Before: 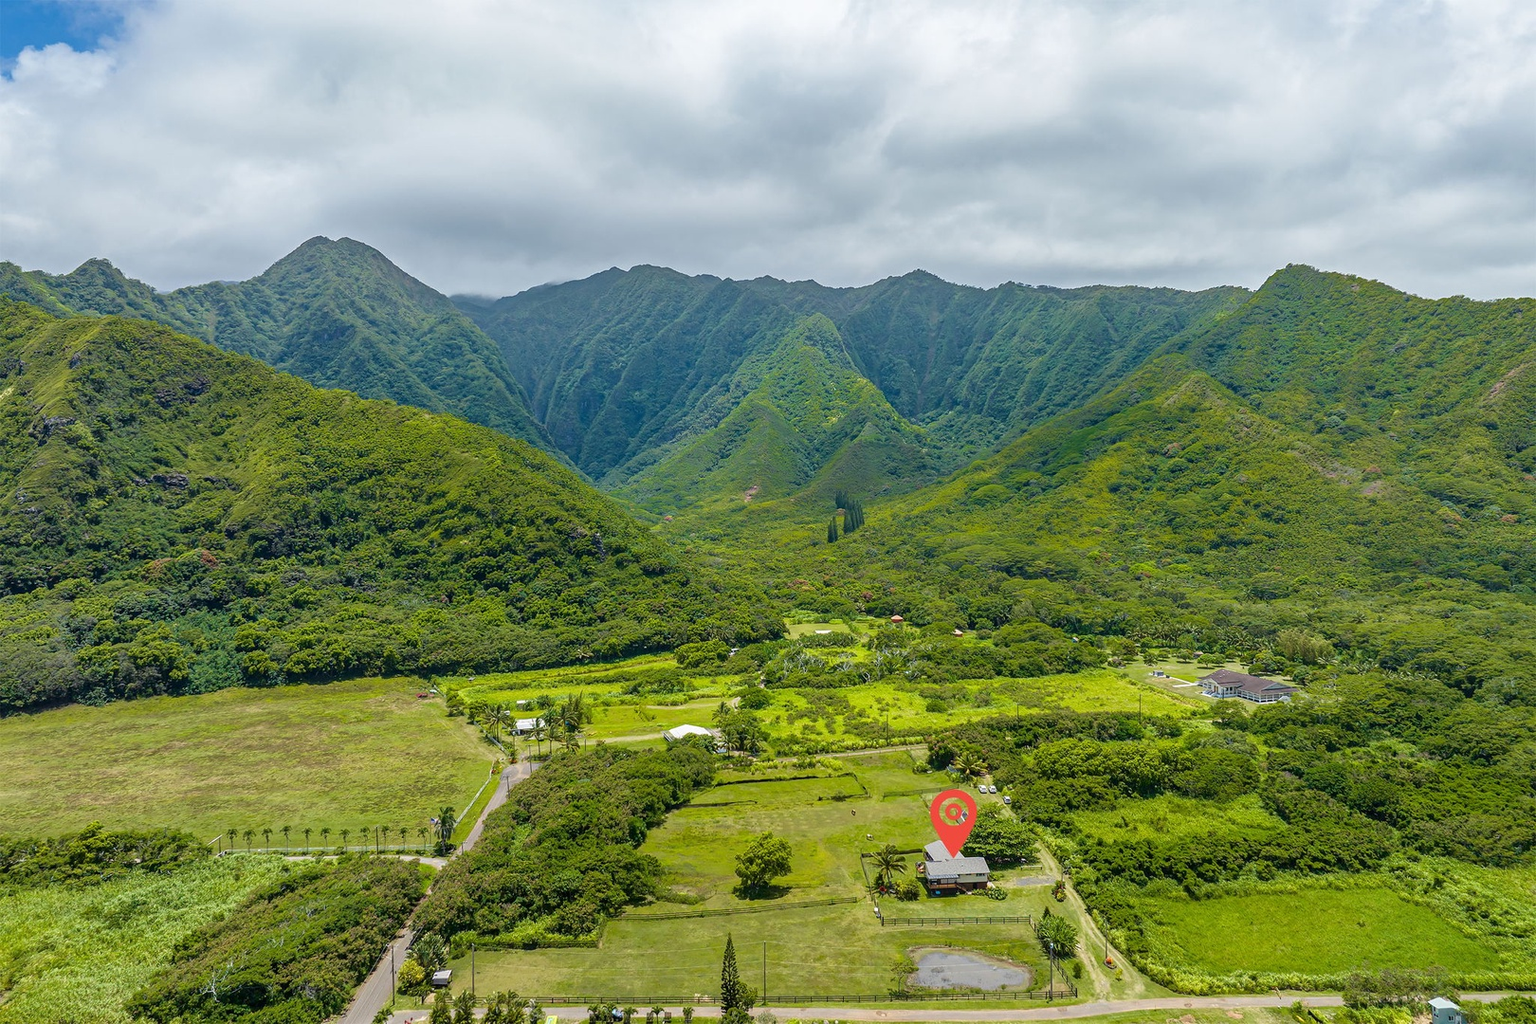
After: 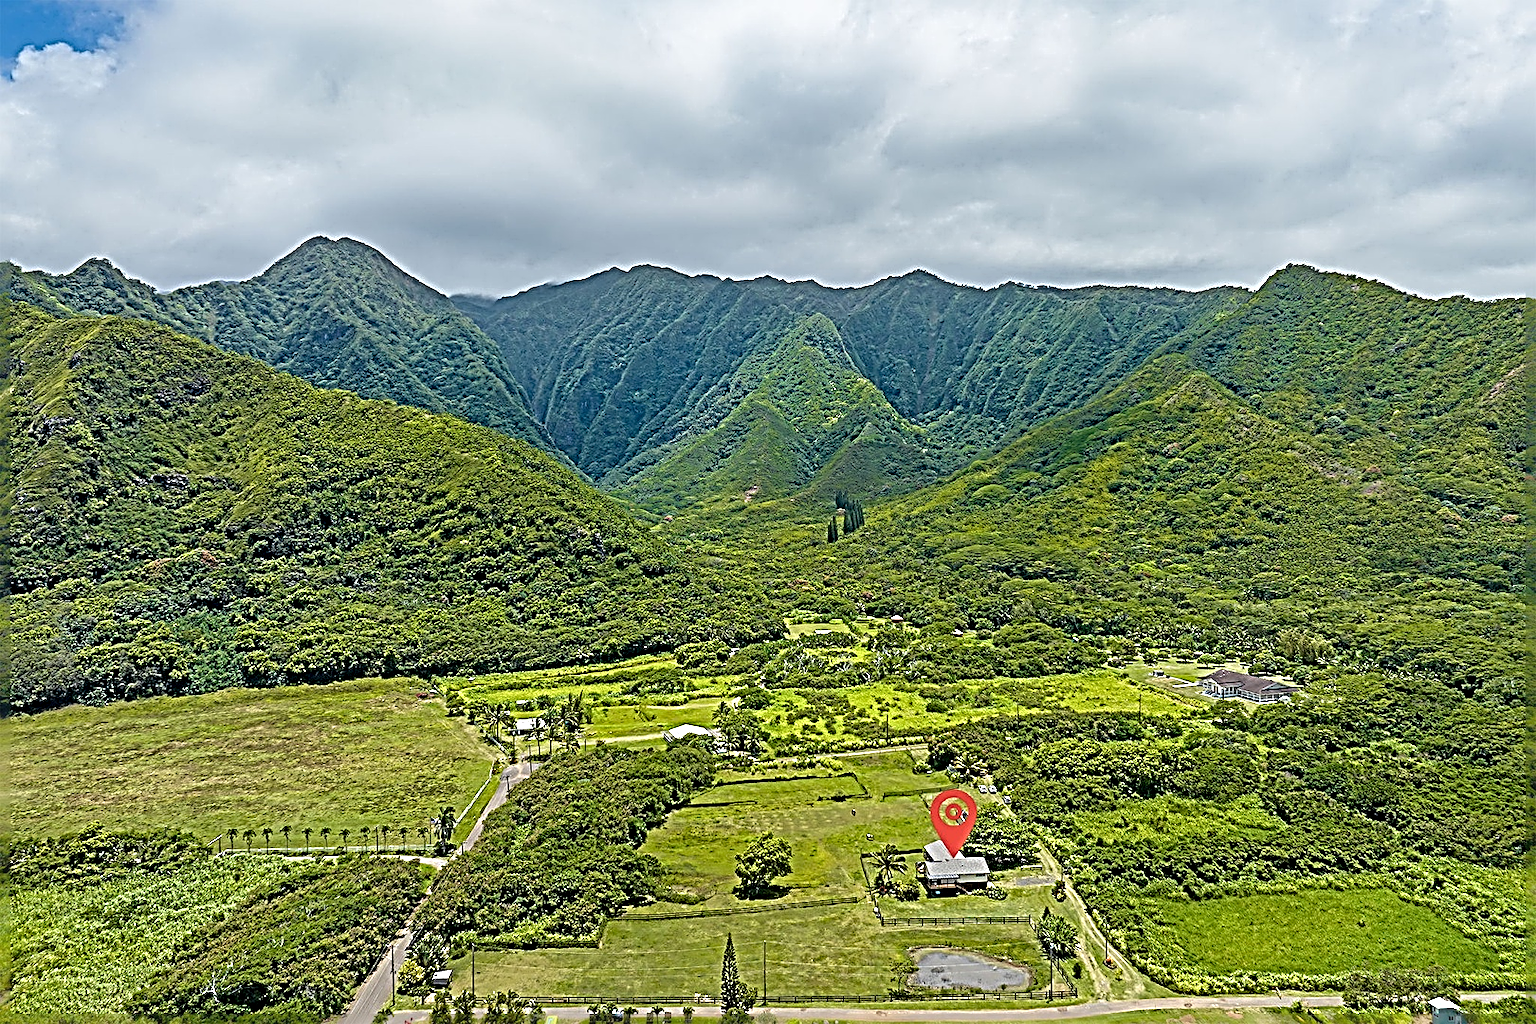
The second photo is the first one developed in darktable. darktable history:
sharpen: radius 4.037, amount 2
